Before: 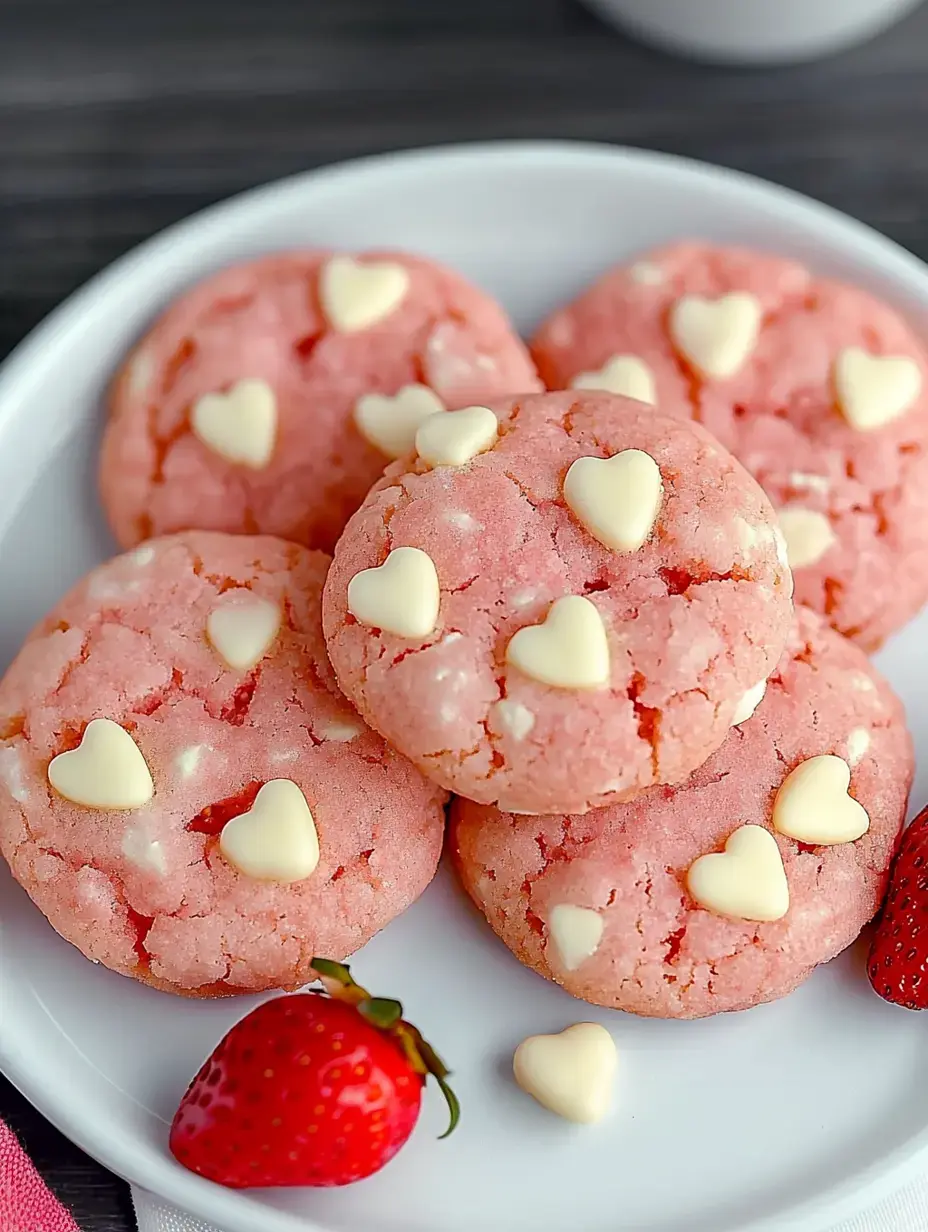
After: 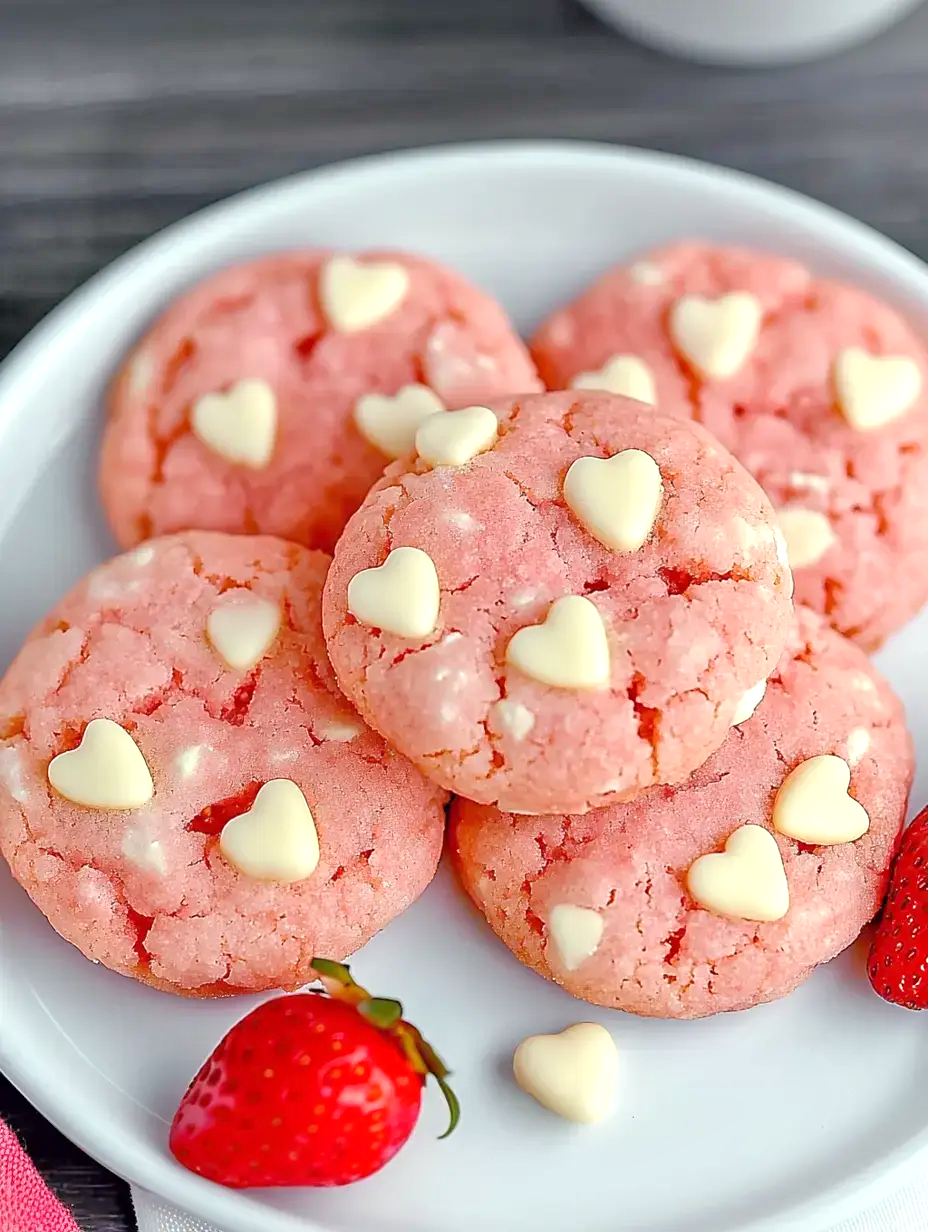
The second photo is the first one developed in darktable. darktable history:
exposure: exposure 0.2 EV, compensate highlight preservation false
tone equalizer: -7 EV 0.15 EV, -6 EV 0.6 EV, -5 EV 1.15 EV, -4 EV 1.33 EV, -3 EV 1.15 EV, -2 EV 0.6 EV, -1 EV 0.15 EV, mask exposure compensation -0.5 EV
